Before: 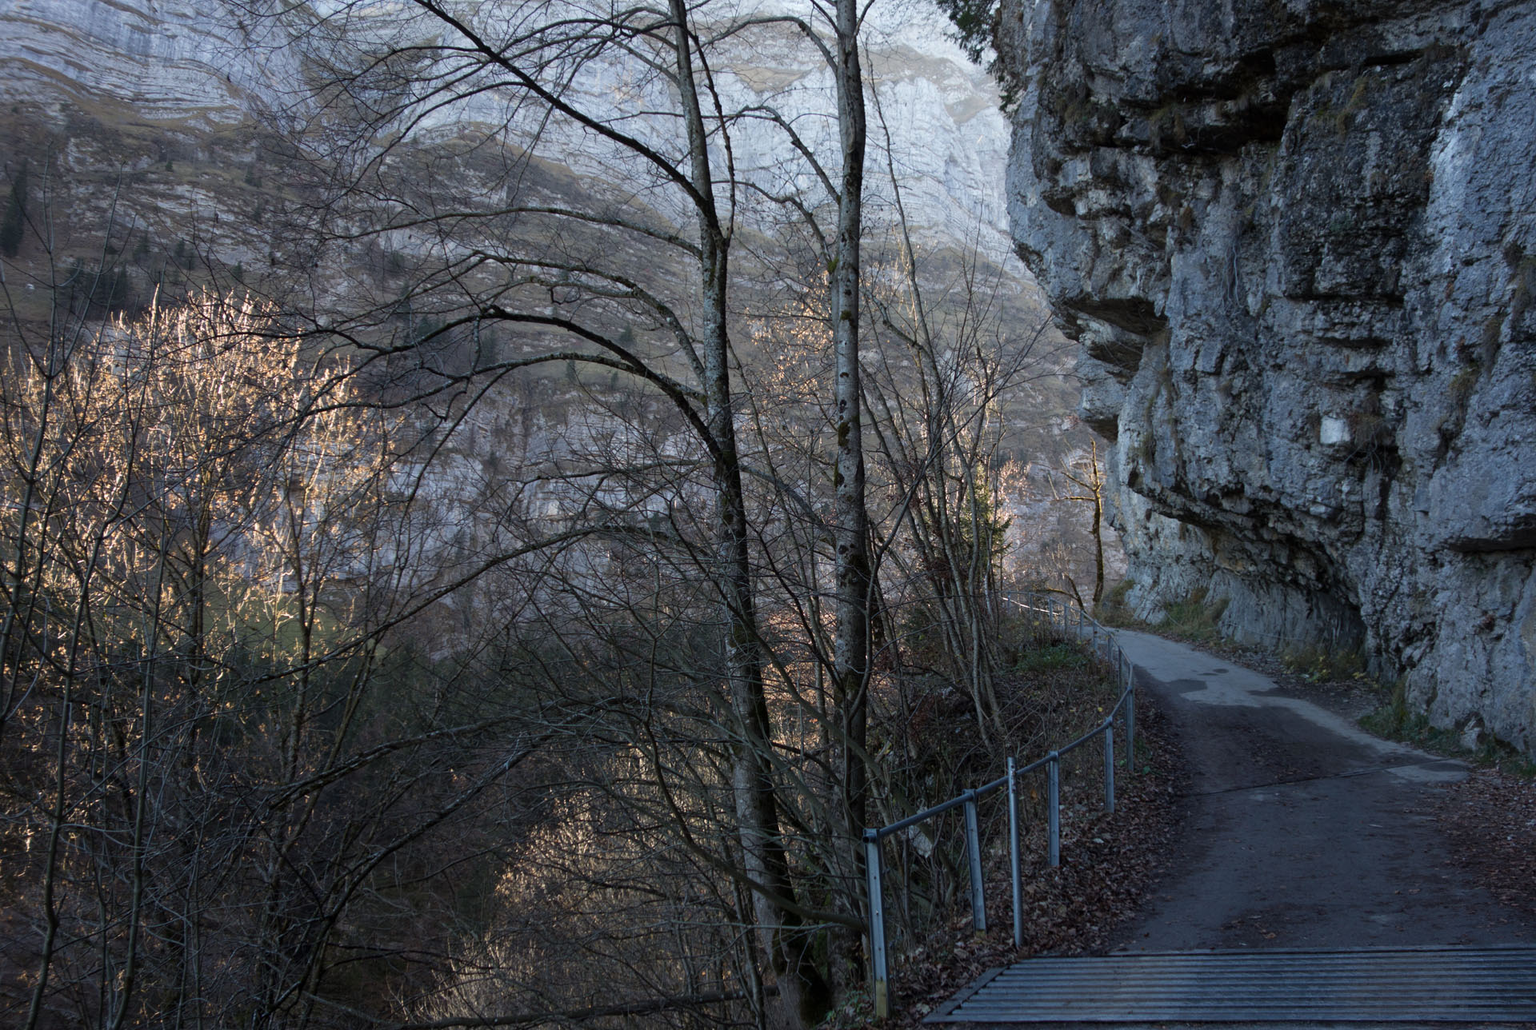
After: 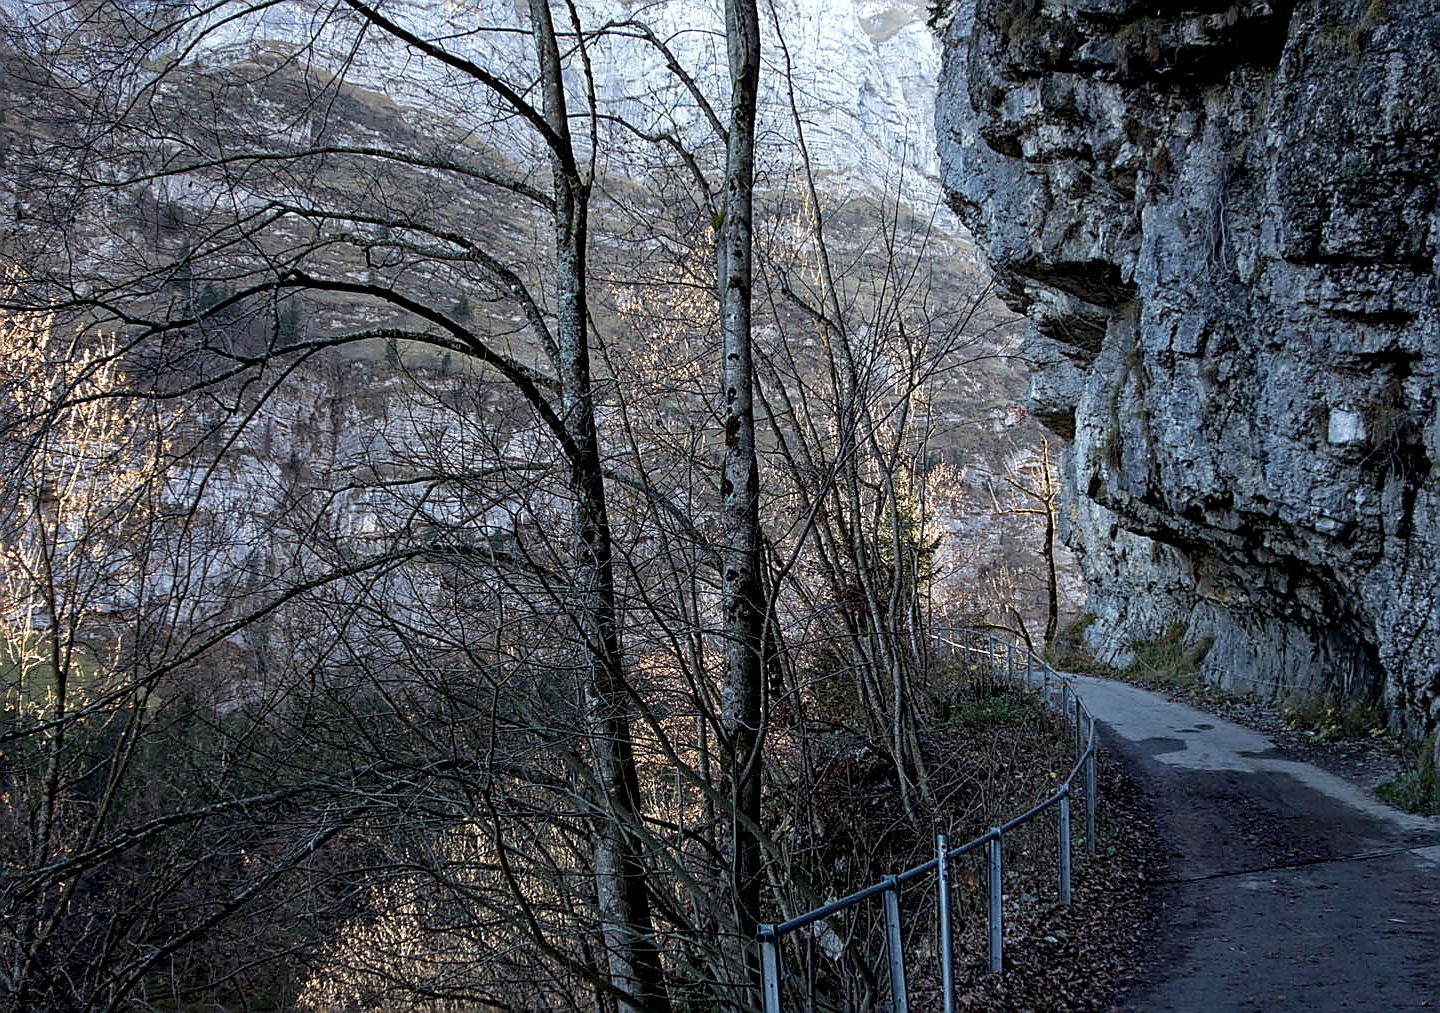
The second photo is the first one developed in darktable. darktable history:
haze removal: compatibility mode true, adaptive false
crop: left 16.809%, top 8.737%, right 8.15%, bottom 12.584%
exposure: black level correction 0.004, exposure 0.414 EV, compensate highlight preservation false
tone equalizer: edges refinement/feathering 500, mask exposure compensation -1.57 EV, preserve details no
local contrast: detail 130%
sharpen: radius 1.391, amount 1.257, threshold 0.738
color correction: highlights b* 0.038
